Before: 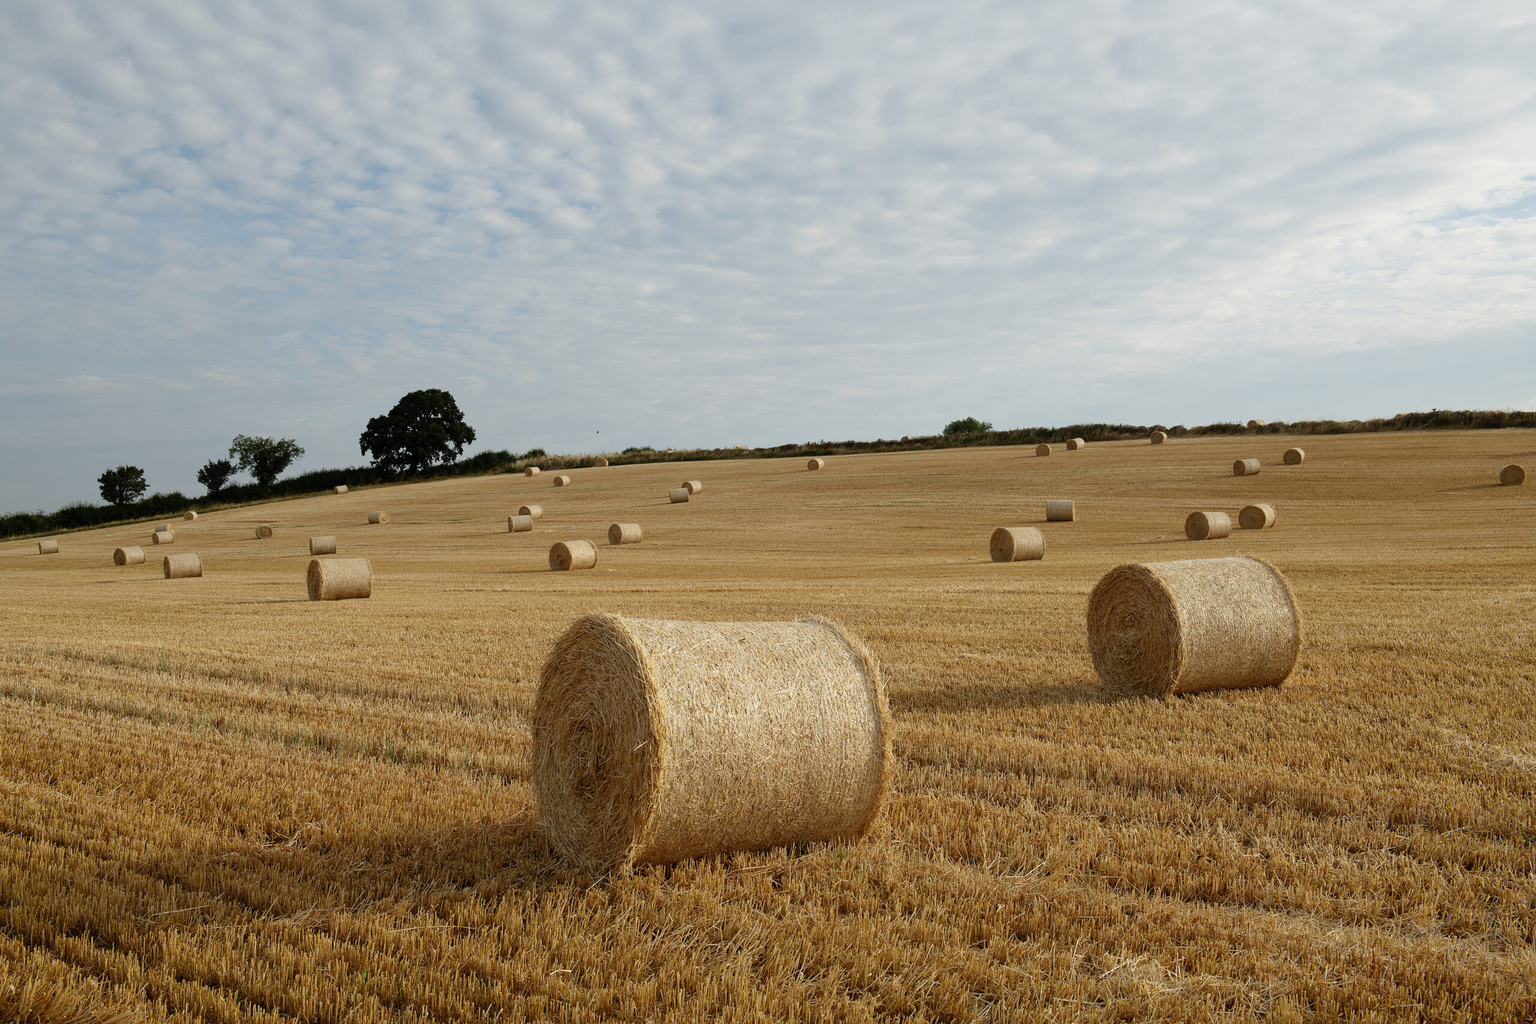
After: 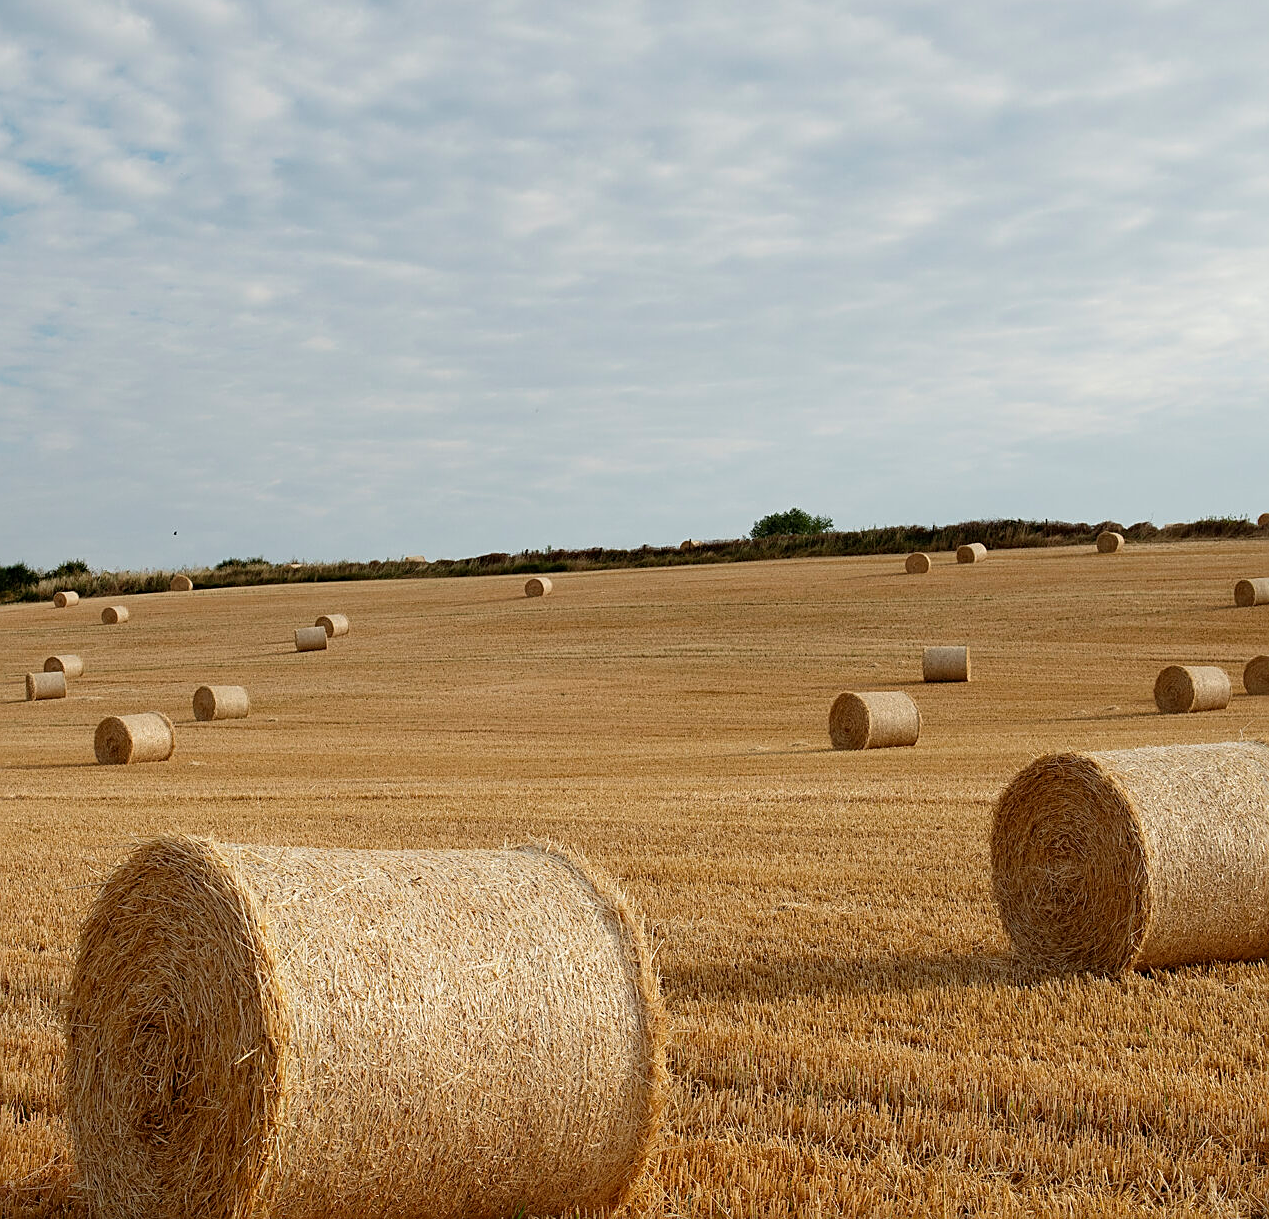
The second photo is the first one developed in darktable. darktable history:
crop: left 32.075%, top 10.976%, right 18.355%, bottom 17.596%
sharpen: on, module defaults
